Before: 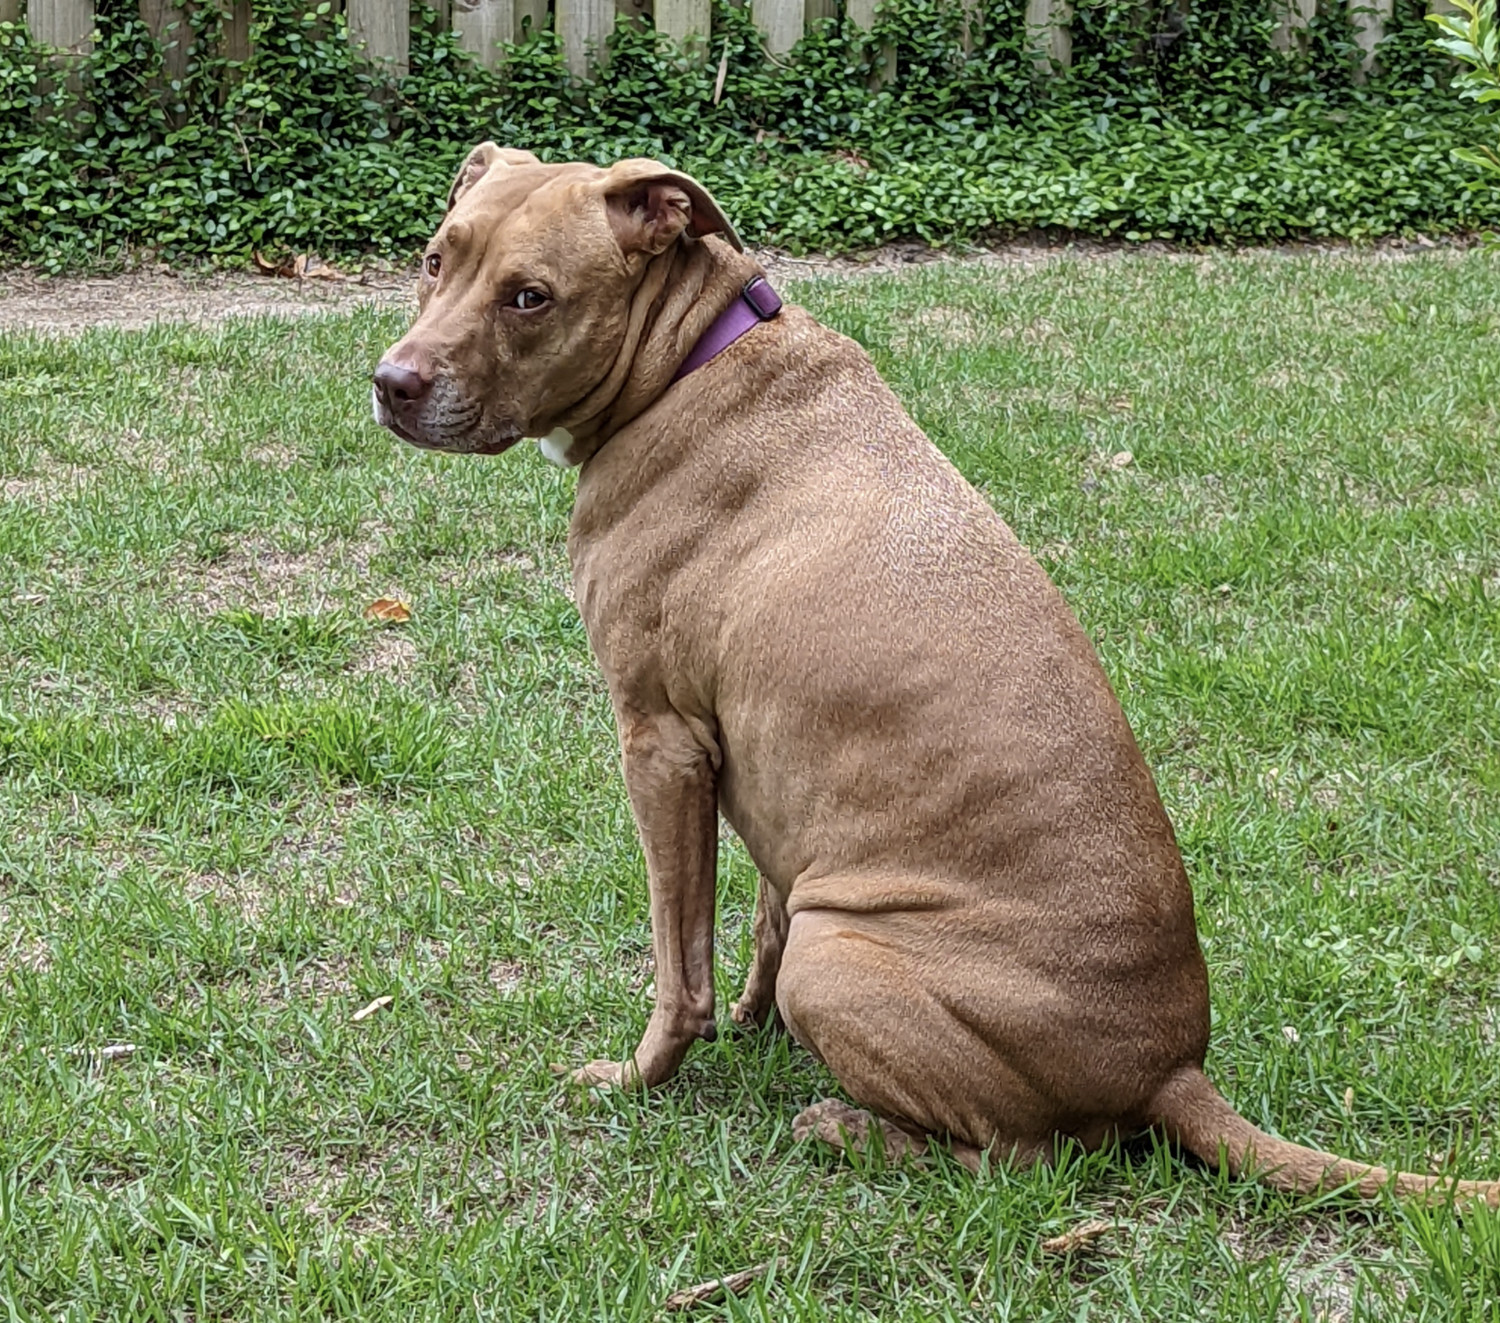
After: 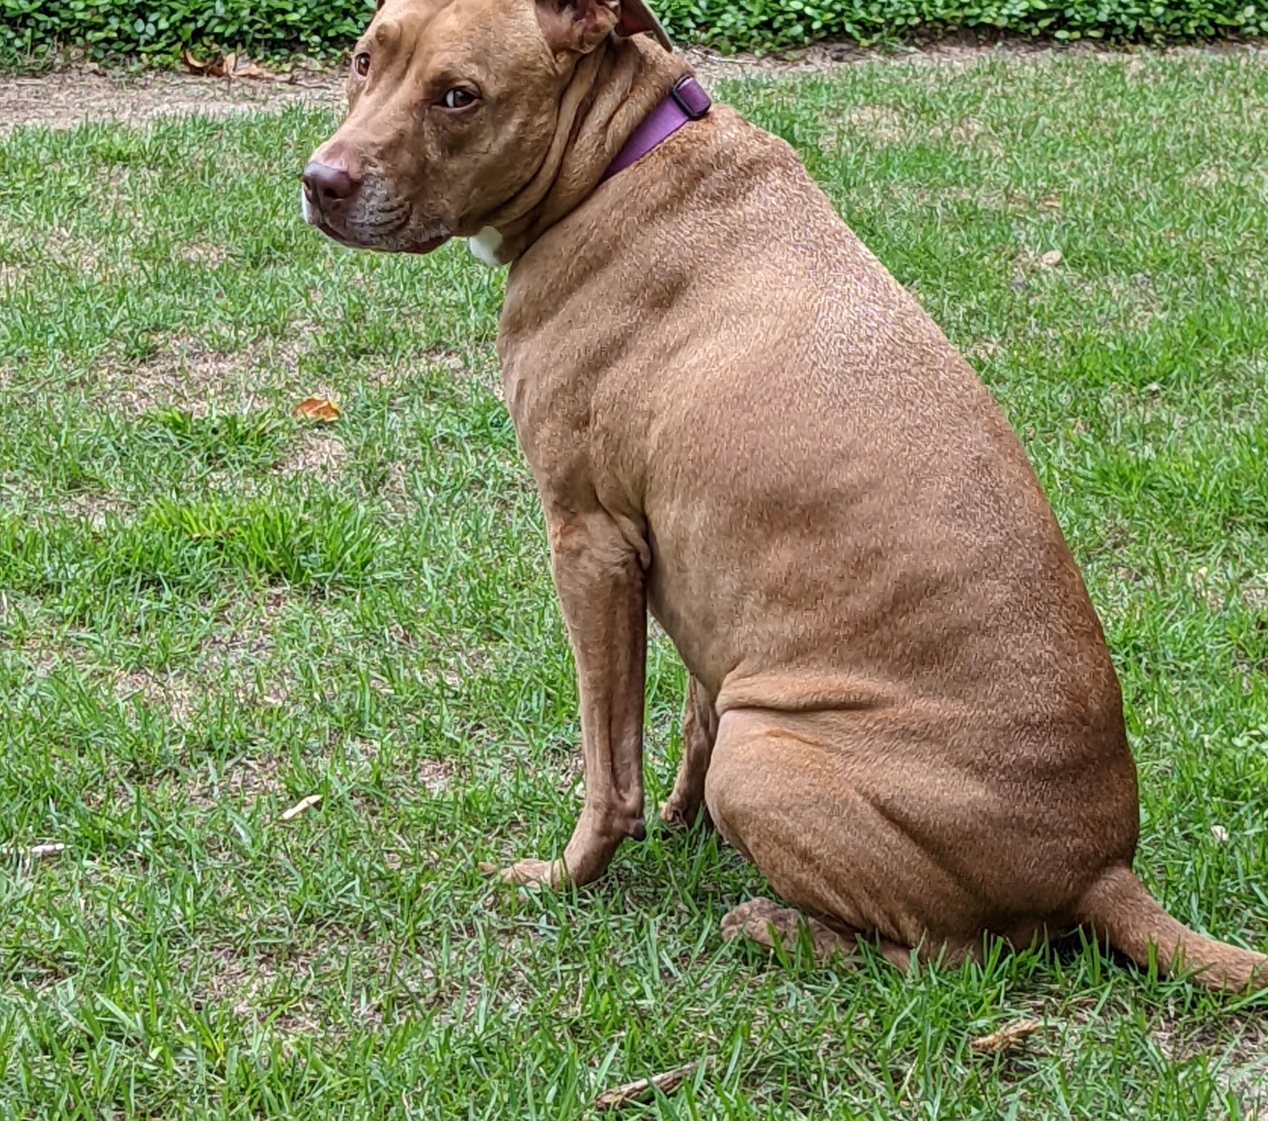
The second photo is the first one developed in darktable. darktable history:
crop and rotate: left 4.779%, top 15.196%, right 10.649%
